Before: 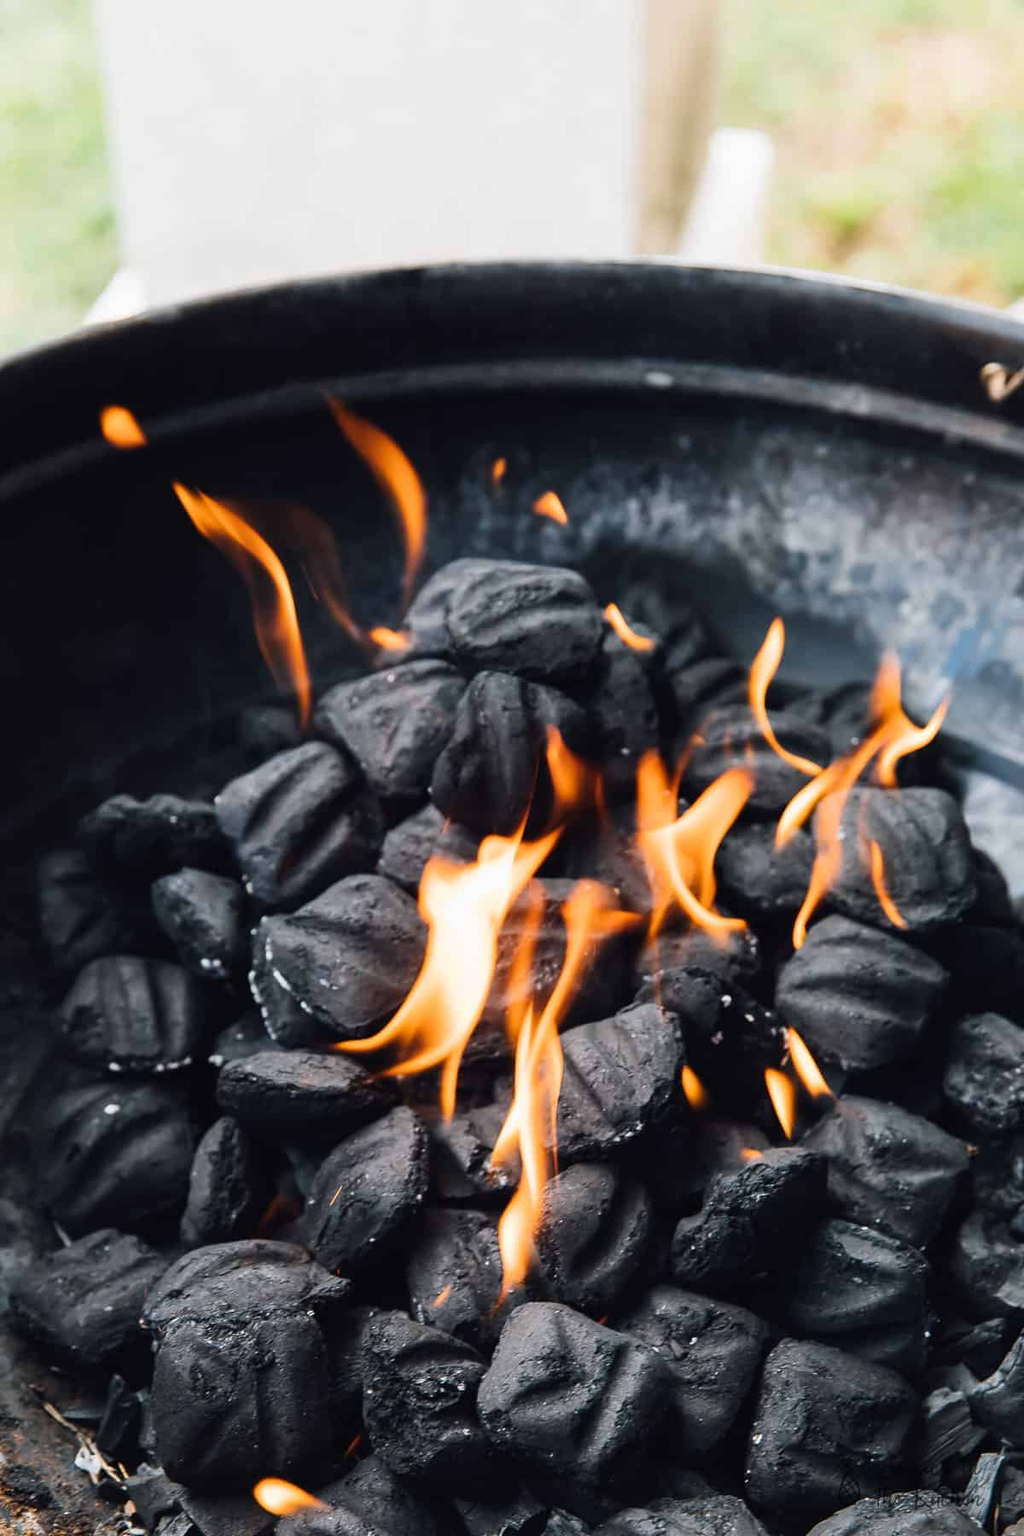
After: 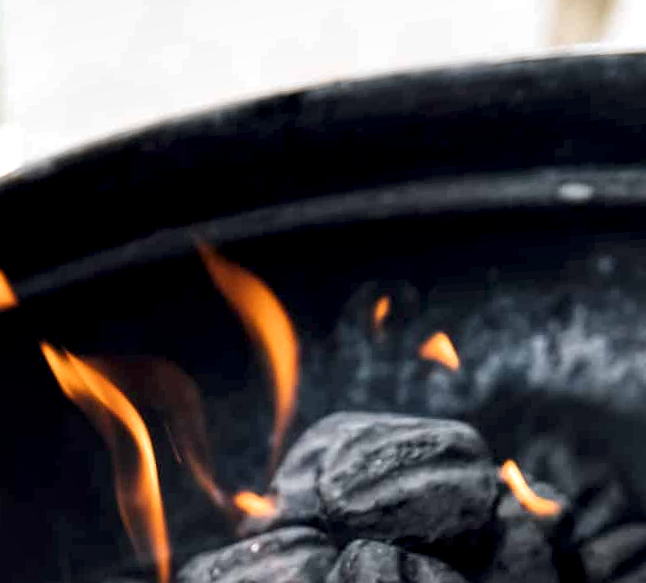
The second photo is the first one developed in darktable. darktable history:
local contrast: highlights 123%, shadows 126%, detail 140%, midtone range 0.254
rotate and perspective: rotation 1.69°, lens shift (vertical) -0.023, lens shift (horizontal) -0.291, crop left 0.025, crop right 0.988, crop top 0.092, crop bottom 0.842
crop: left 10.121%, top 10.631%, right 36.218%, bottom 51.526%
tone equalizer: on, module defaults
